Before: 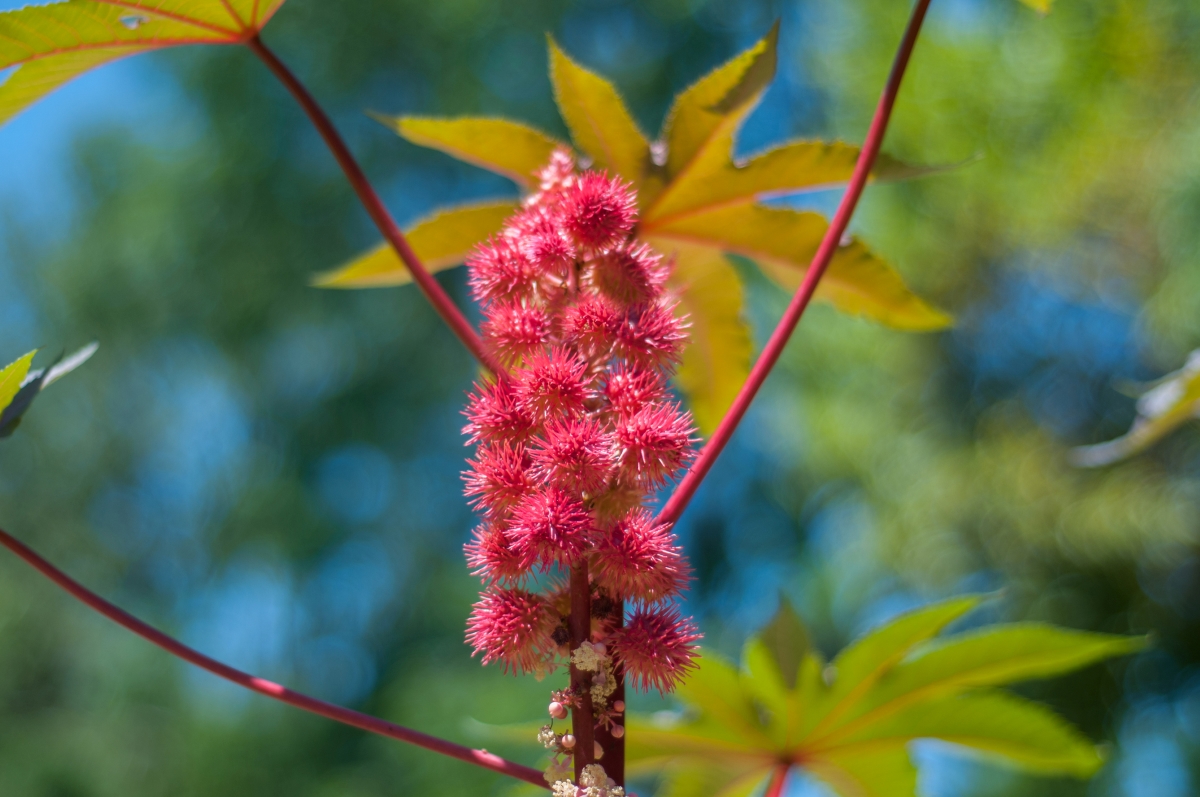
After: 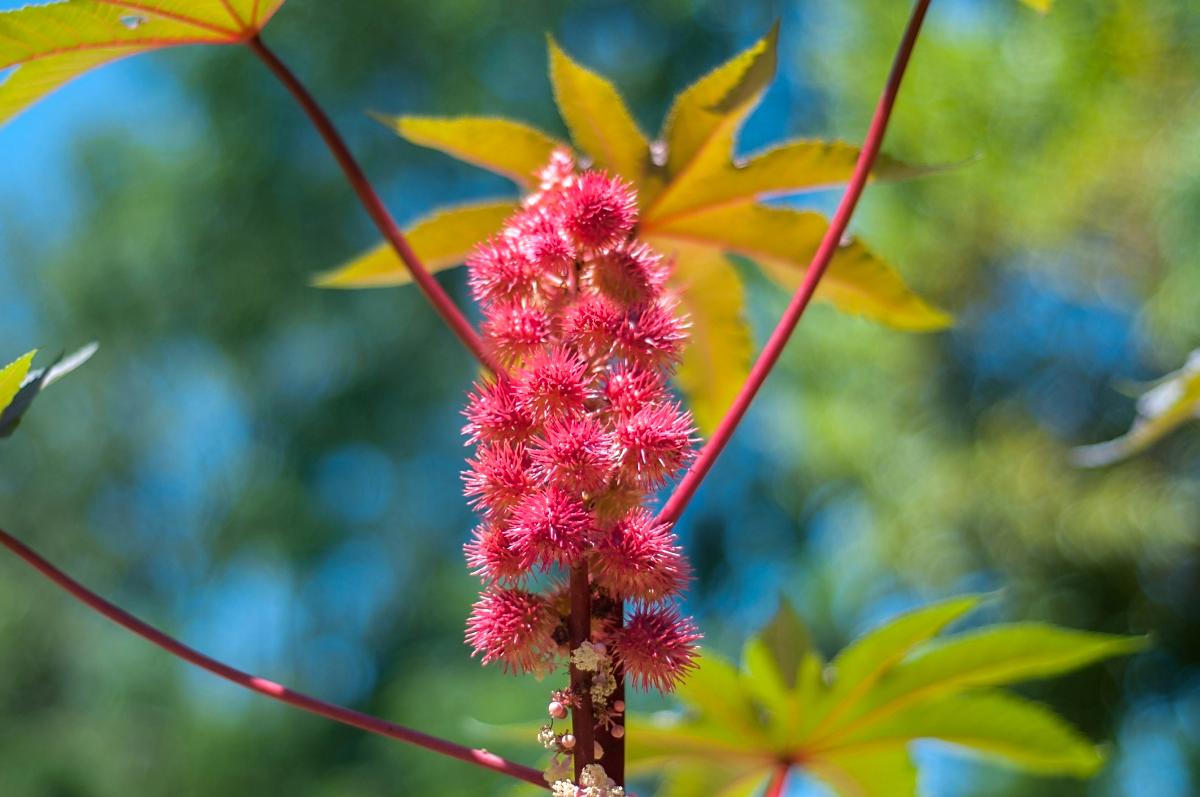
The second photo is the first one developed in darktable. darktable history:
color zones: curves: ch0 [(0, 0.5) (0.143, 0.5) (0.286, 0.5) (0.429, 0.5) (0.571, 0.5) (0.714, 0.476) (0.857, 0.5) (1, 0.5)]; ch2 [(0, 0.5) (0.143, 0.5) (0.286, 0.5) (0.429, 0.5) (0.571, 0.5) (0.714, 0.487) (0.857, 0.5) (1, 0.5)], mix 40.97%
tone equalizer: -8 EV -0.392 EV, -7 EV -0.37 EV, -6 EV -0.307 EV, -5 EV -0.207 EV, -3 EV 0.197 EV, -2 EV 0.344 EV, -1 EV 0.405 EV, +0 EV 0.403 EV, mask exposure compensation -0.506 EV
sharpen: radius 1.851, amount 0.414, threshold 1.445
